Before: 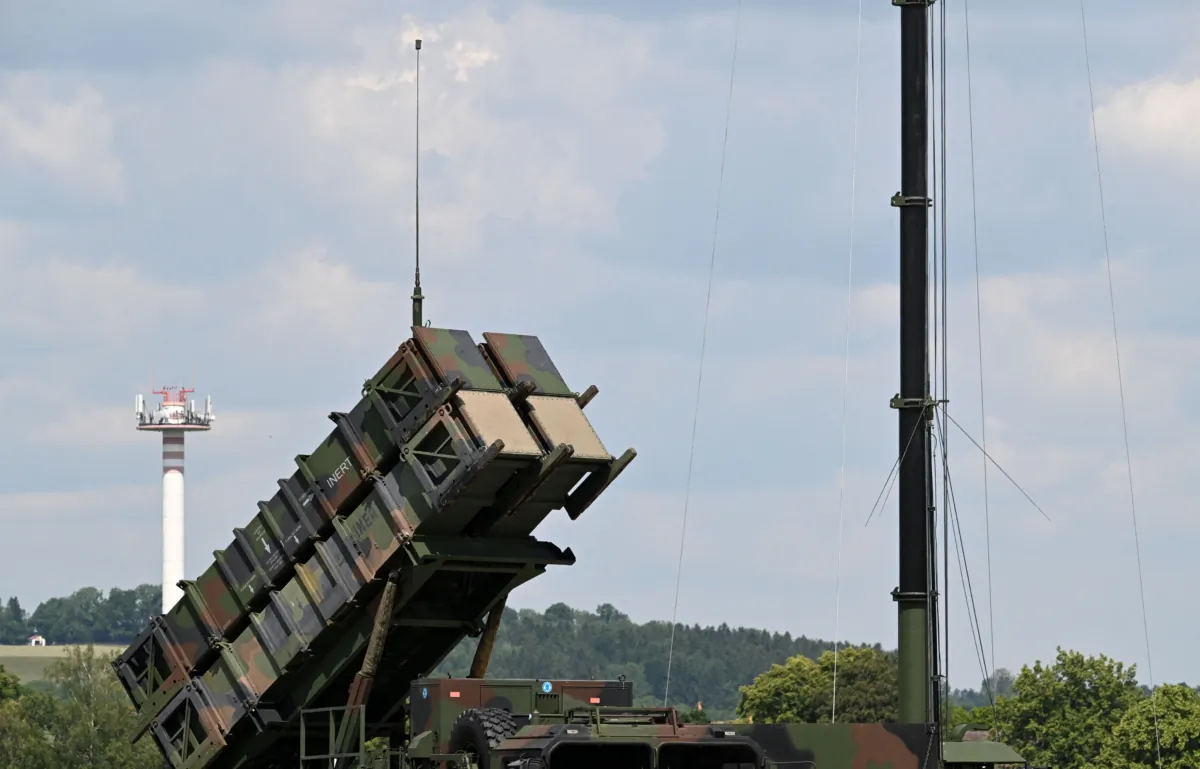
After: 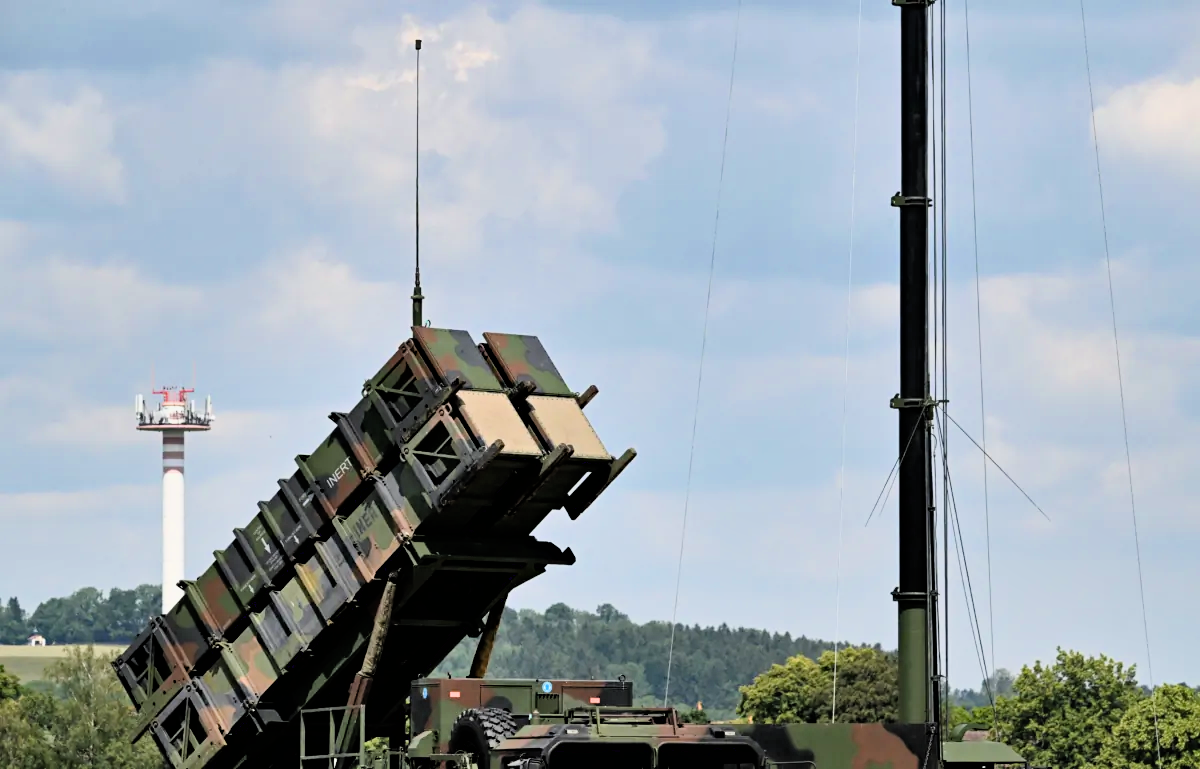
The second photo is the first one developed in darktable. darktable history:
exposure: exposure 0.722 EV, compensate highlight preservation false
filmic rgb: black relative exposure -7.72 EV, white relative exposure 4.38 EV, hardness 3.76, latitude 49.04%, contrast 1.101, color science v6 (2022)
shadows and highlights: soften with gaussian
haze removal: compatibility mode true, adaptive false
